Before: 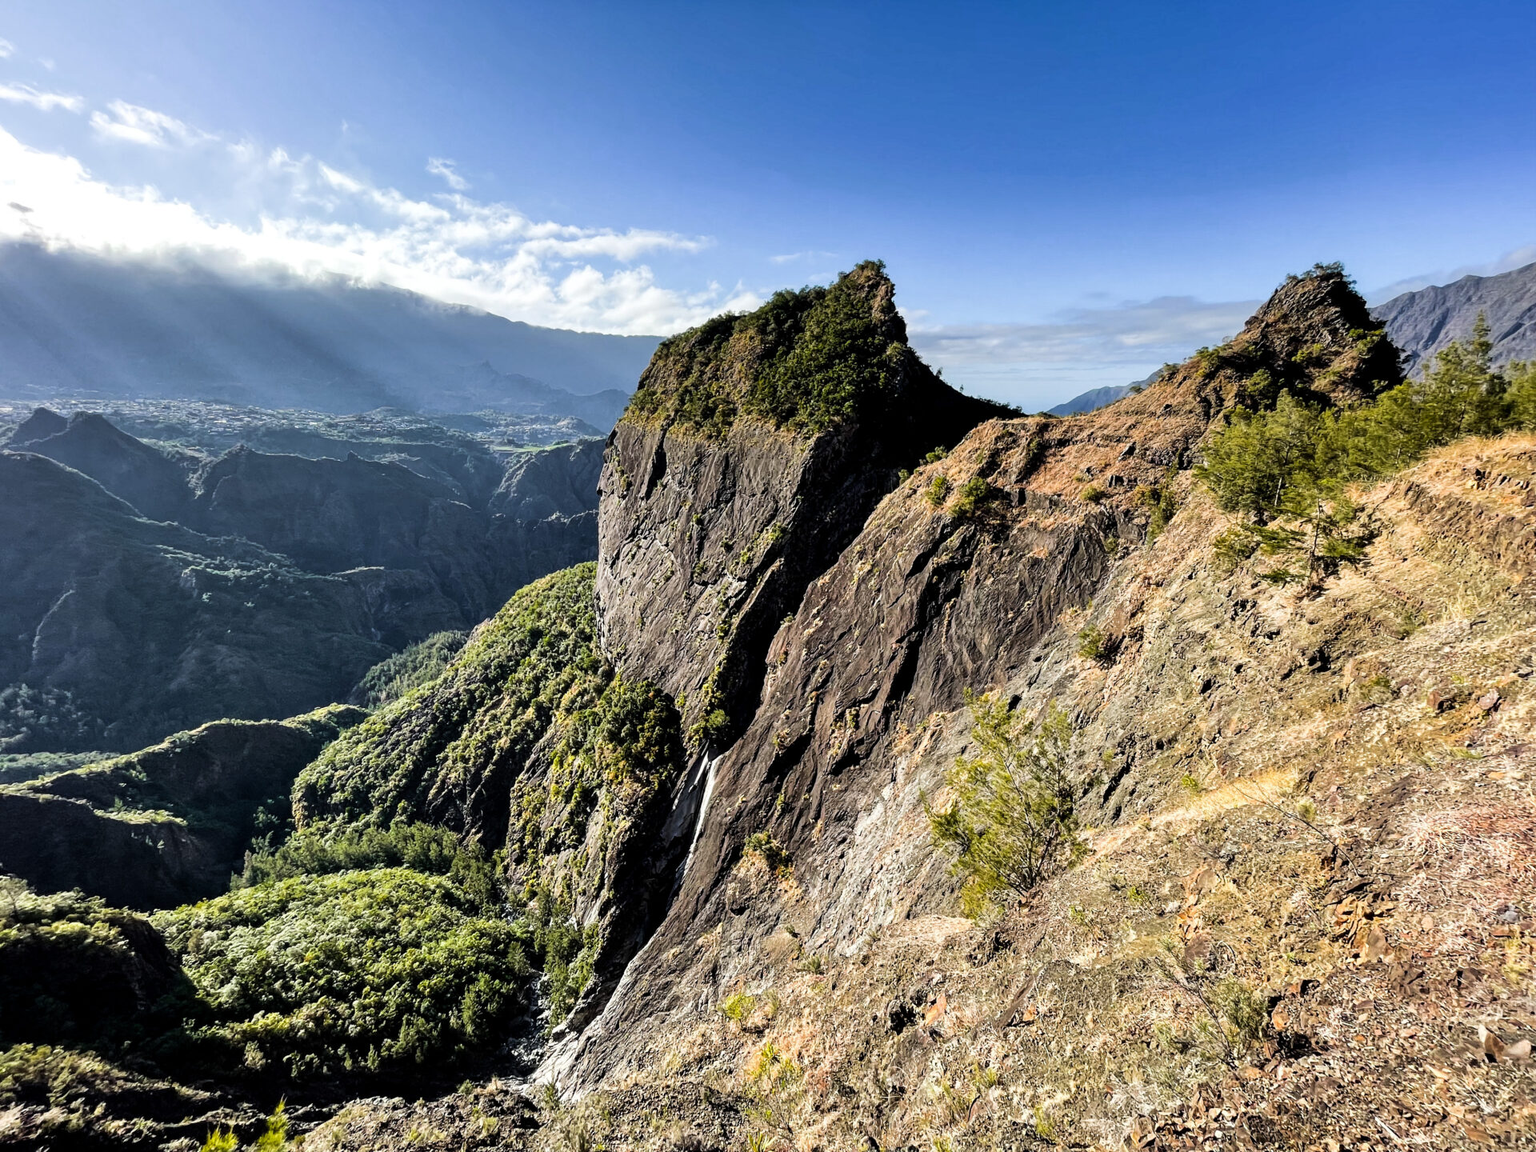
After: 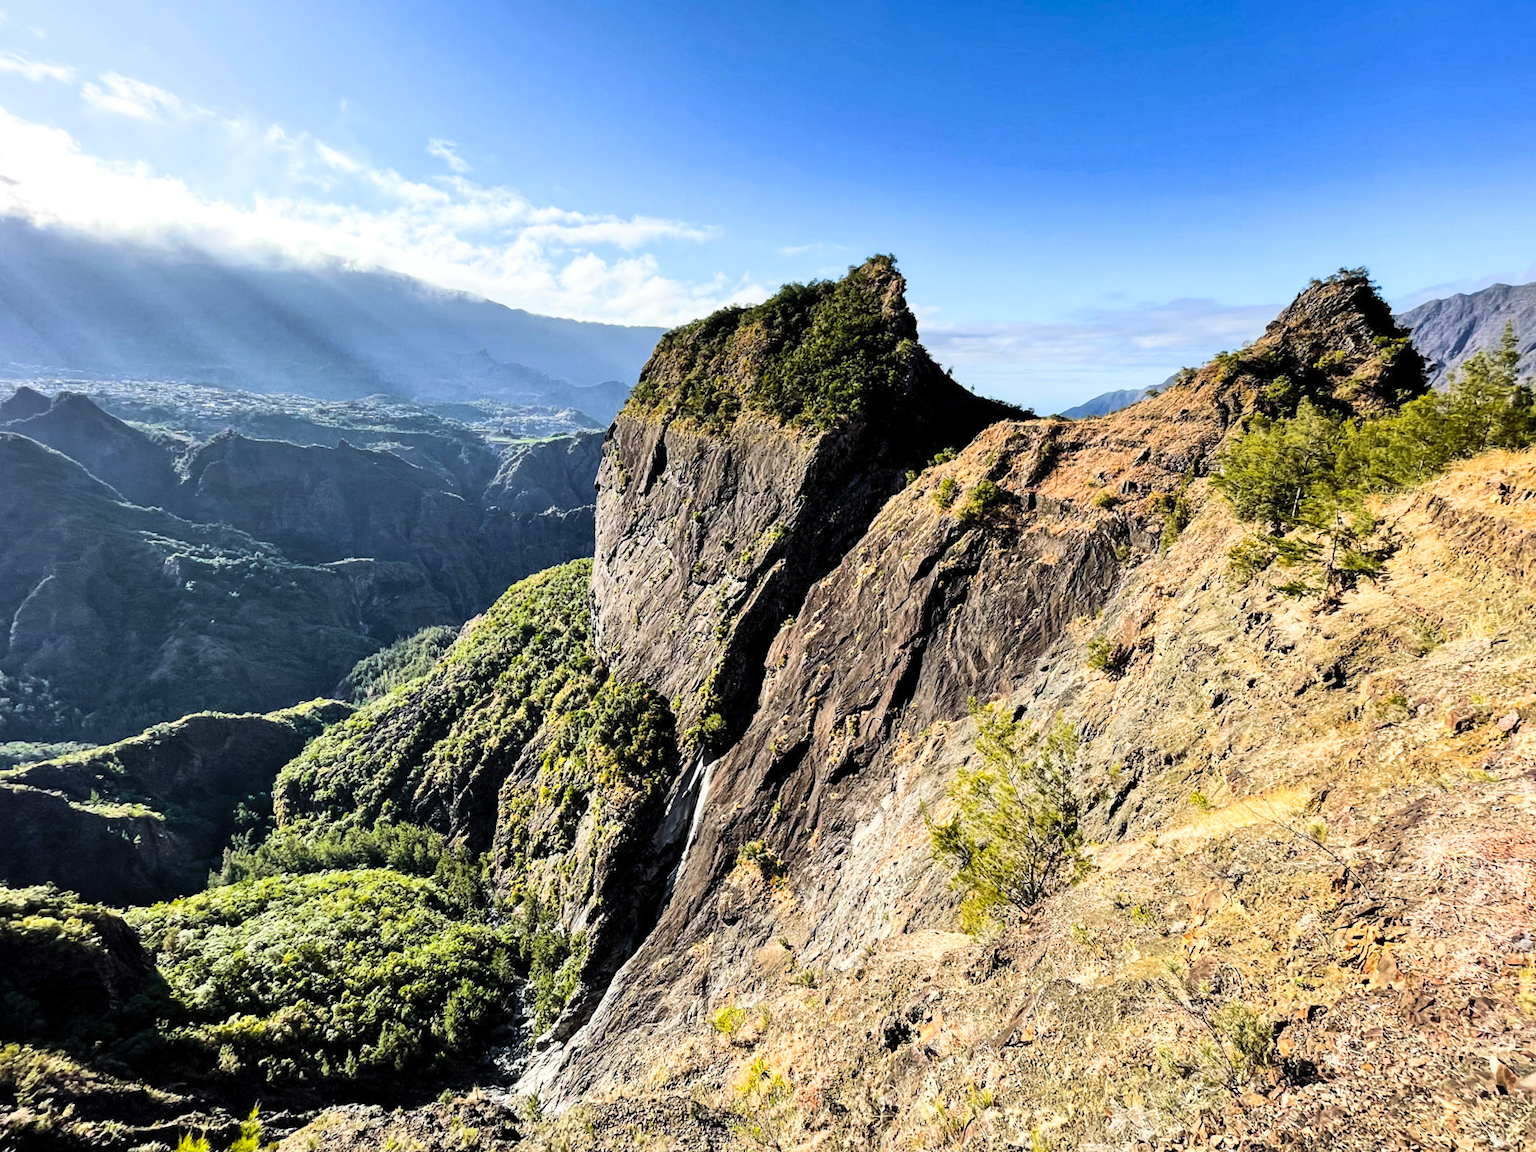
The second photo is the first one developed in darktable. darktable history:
crop and rotate: angle -1.29°
contrast brightness saturation: contrast 0.201, brightness 0.158, saturation 0.218
